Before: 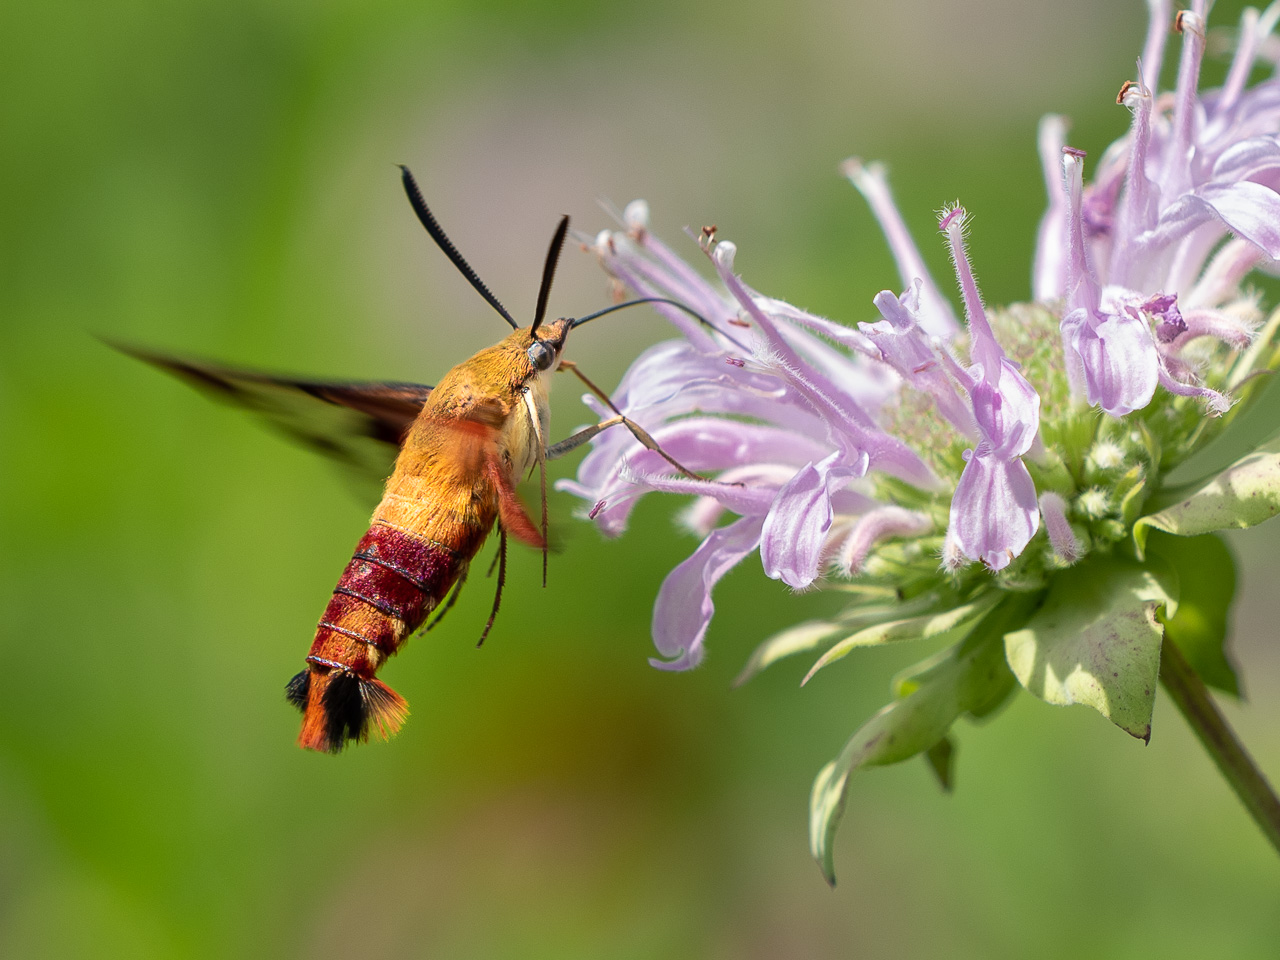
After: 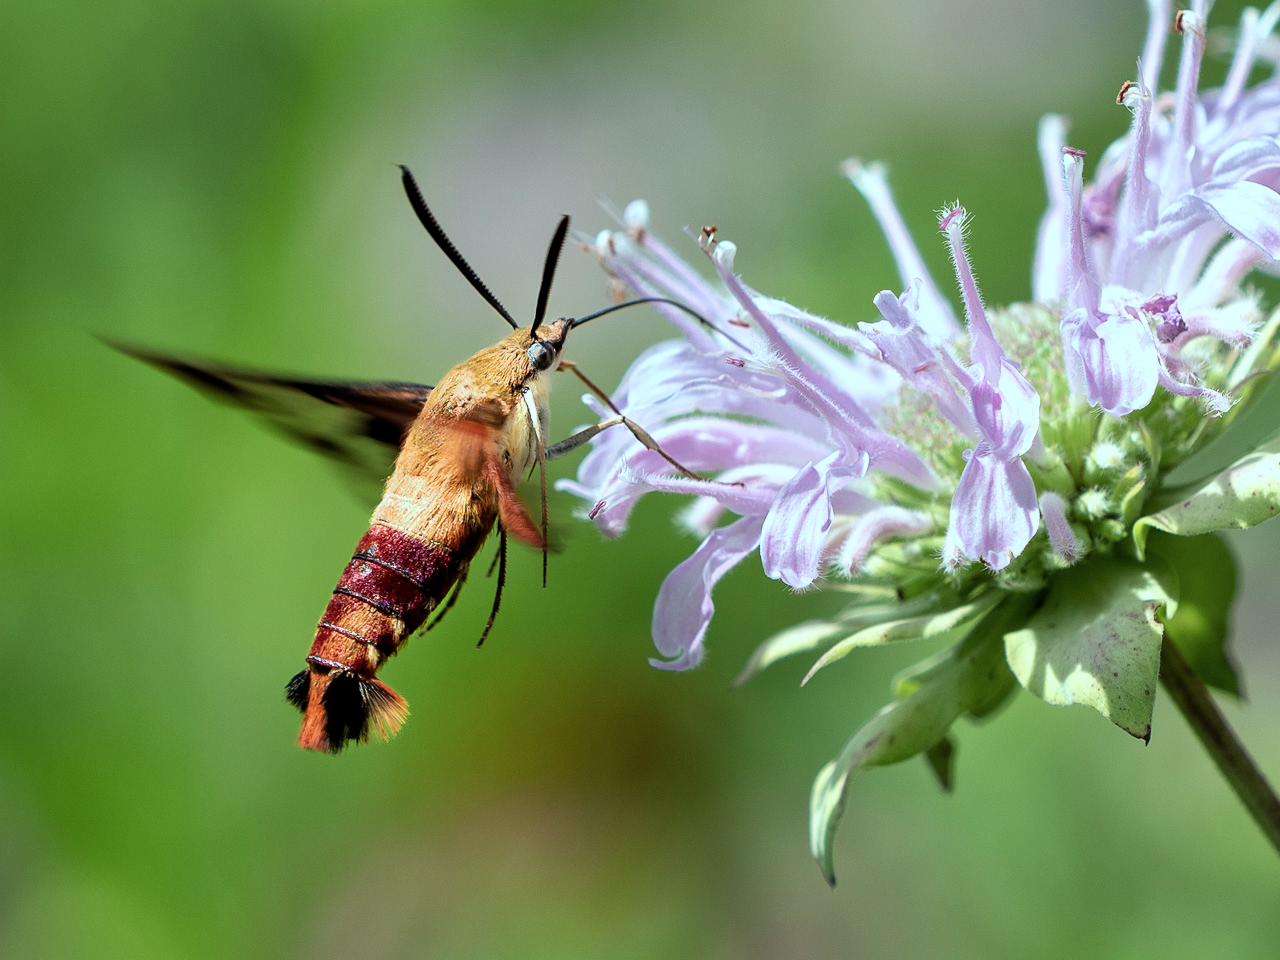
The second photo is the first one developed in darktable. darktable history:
color correction: highlights a* -10.26, highlights b* -10.3
filmic rgb: black relative exposure -8.67 EV, white relative exposure 2.71 EV, target black luminance 0%, hardness 6.27, latitude 76.64%, contrast 1.329, shadows ↔ highlights balance -0.307%, color science v6 (2022)
